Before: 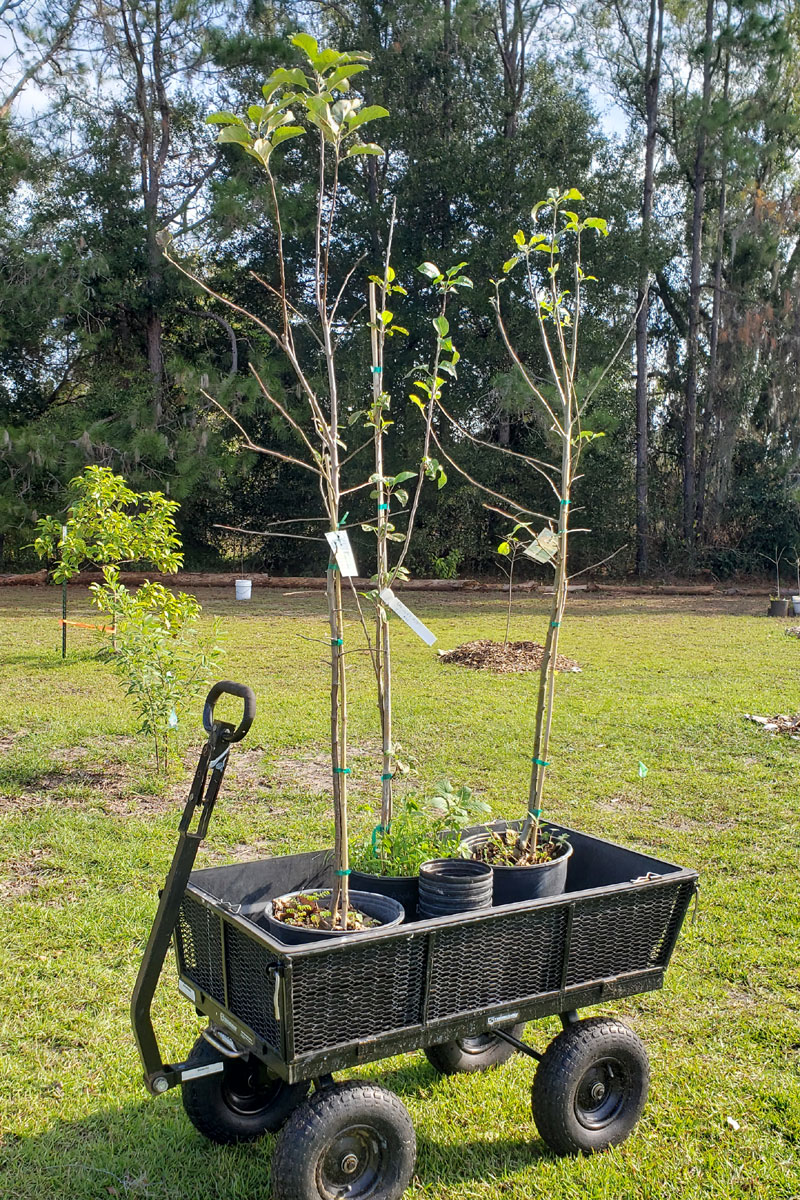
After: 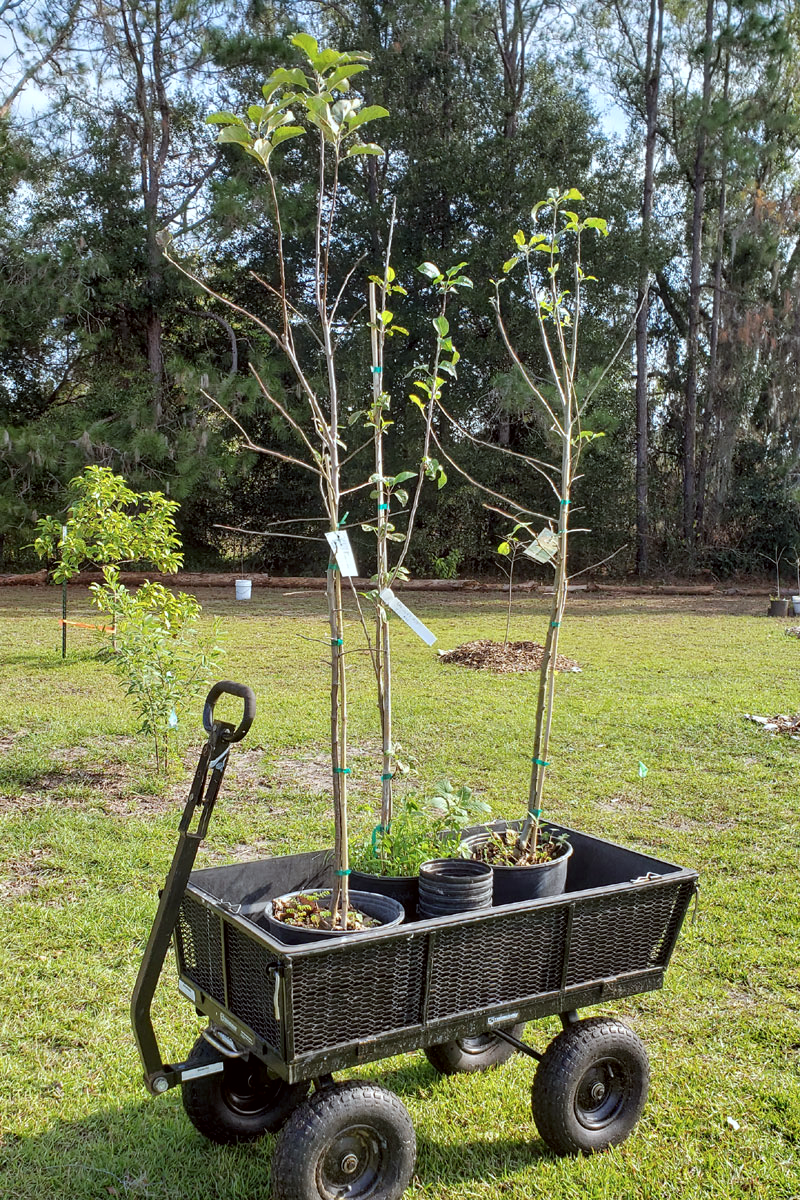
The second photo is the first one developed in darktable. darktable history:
local contrast: highlights 100%, shadows 100%, detail 120%, midtone range 0.2
color correction: highlights a* -3.28, highlights b* -6.24, shadows a* 3.1, shadows b* 5.19
contrast brightness saturation: saturation -0.05
